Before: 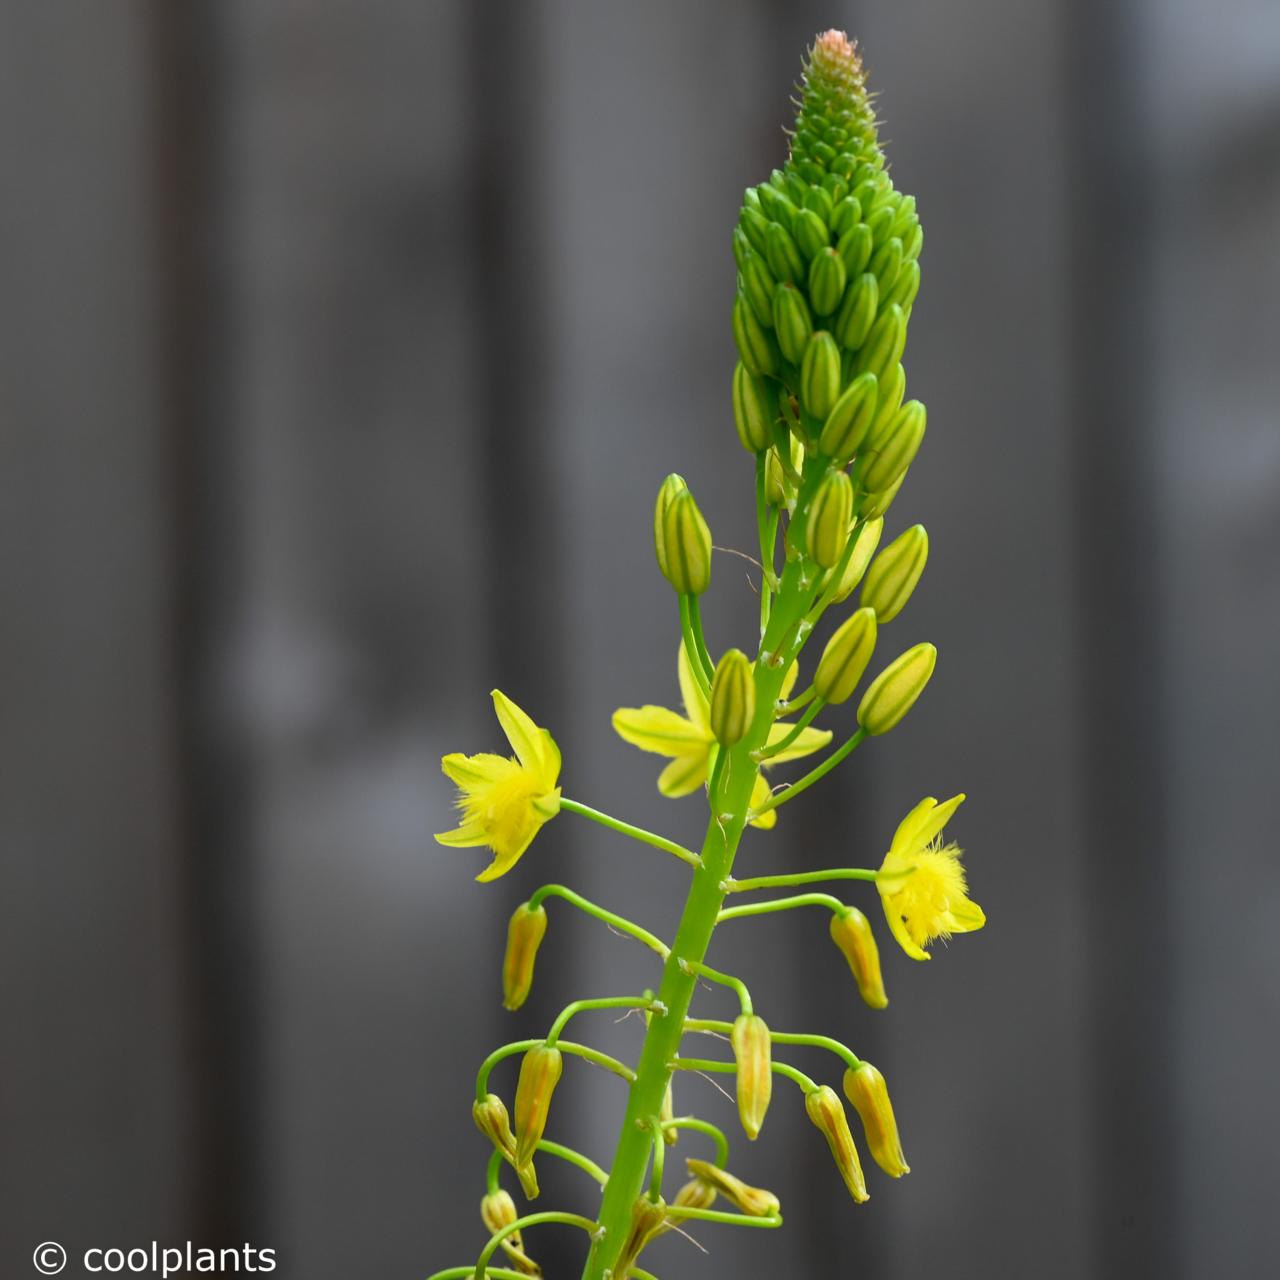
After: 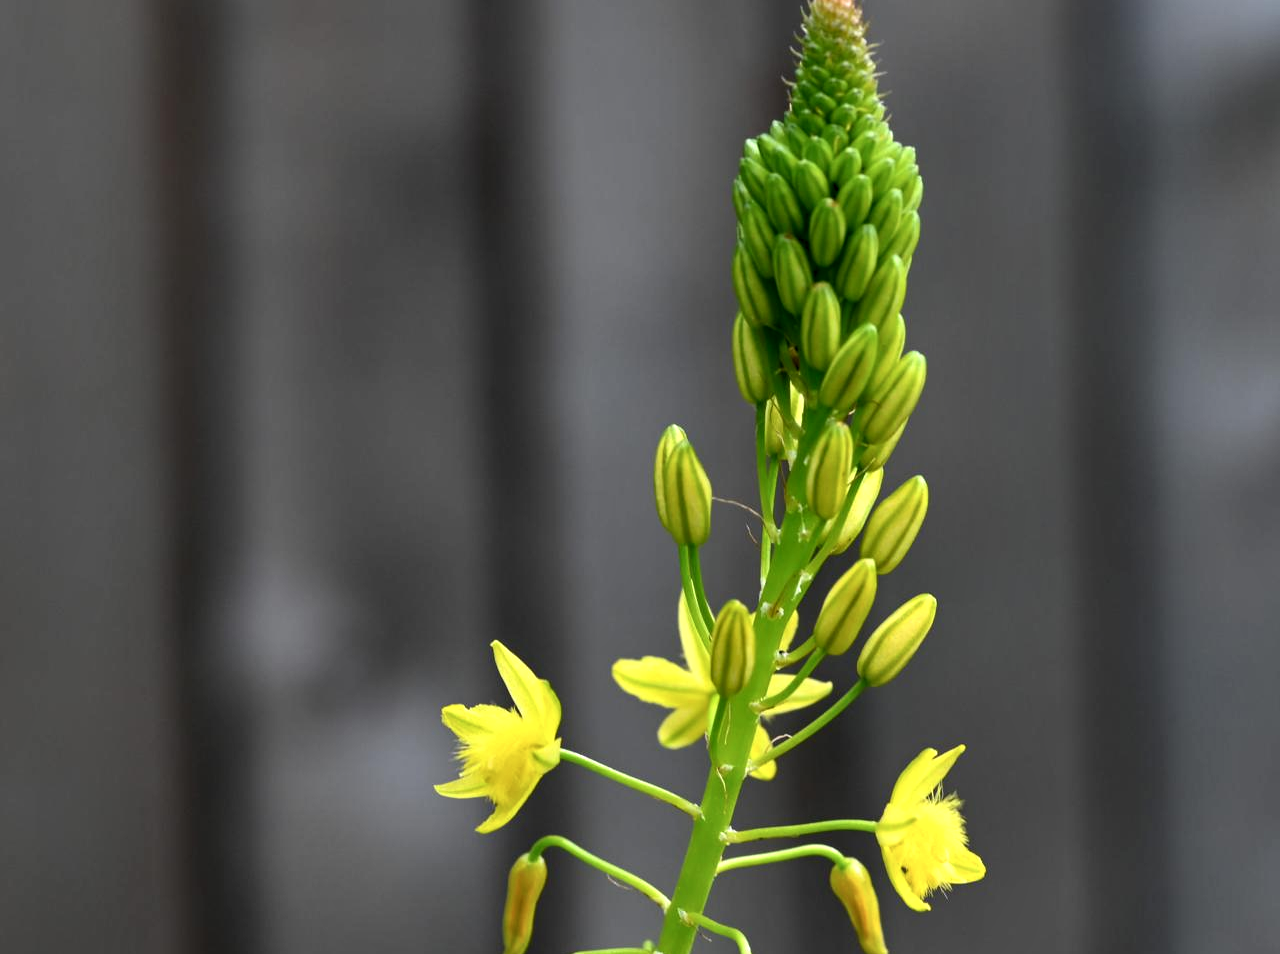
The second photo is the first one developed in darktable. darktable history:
crop: top 3.871%, bottom 21.533%
contrast equalizer: y [[0.609, 0.611, 0.615, 0.613, 0.607, 0.603], [0.504, 0.498, 0.496, 0.499, 0.506, 0.516], [0 ×6], [0 ×6], [0 ×6]], mix 0.607
